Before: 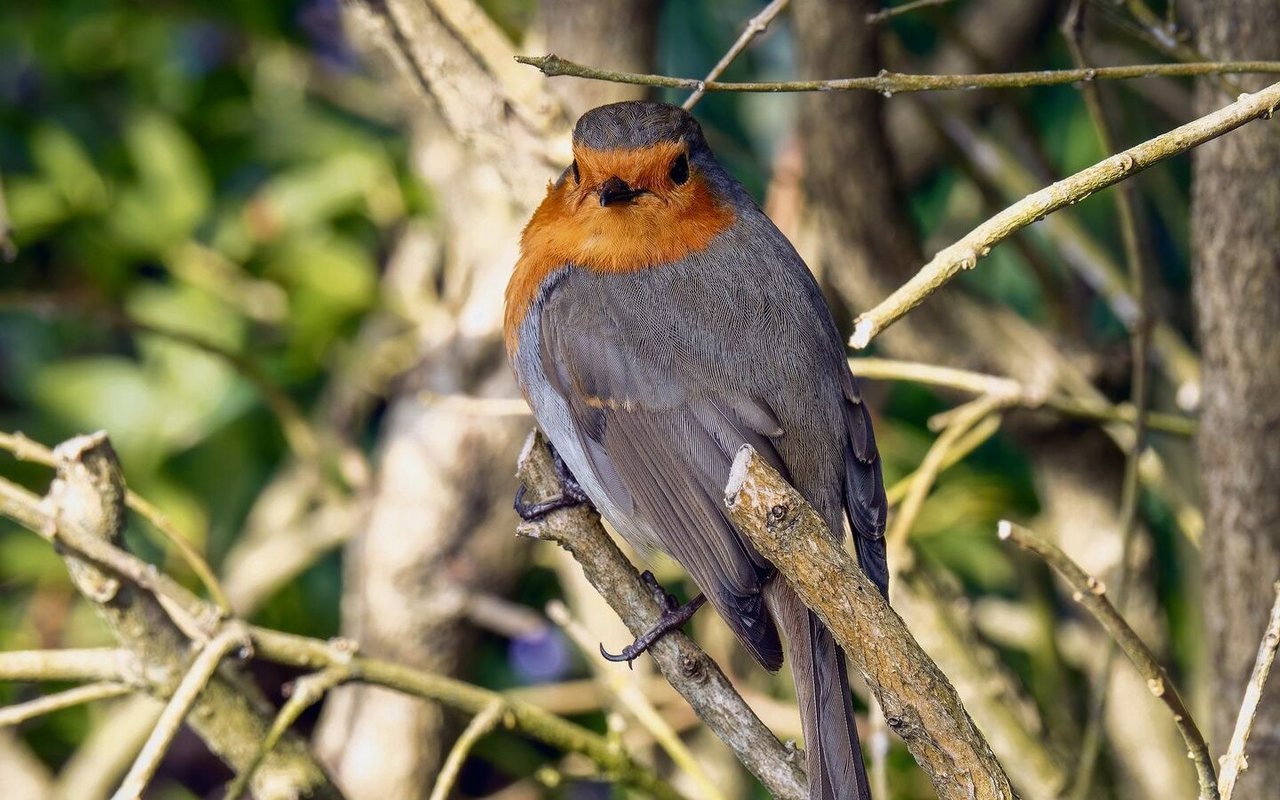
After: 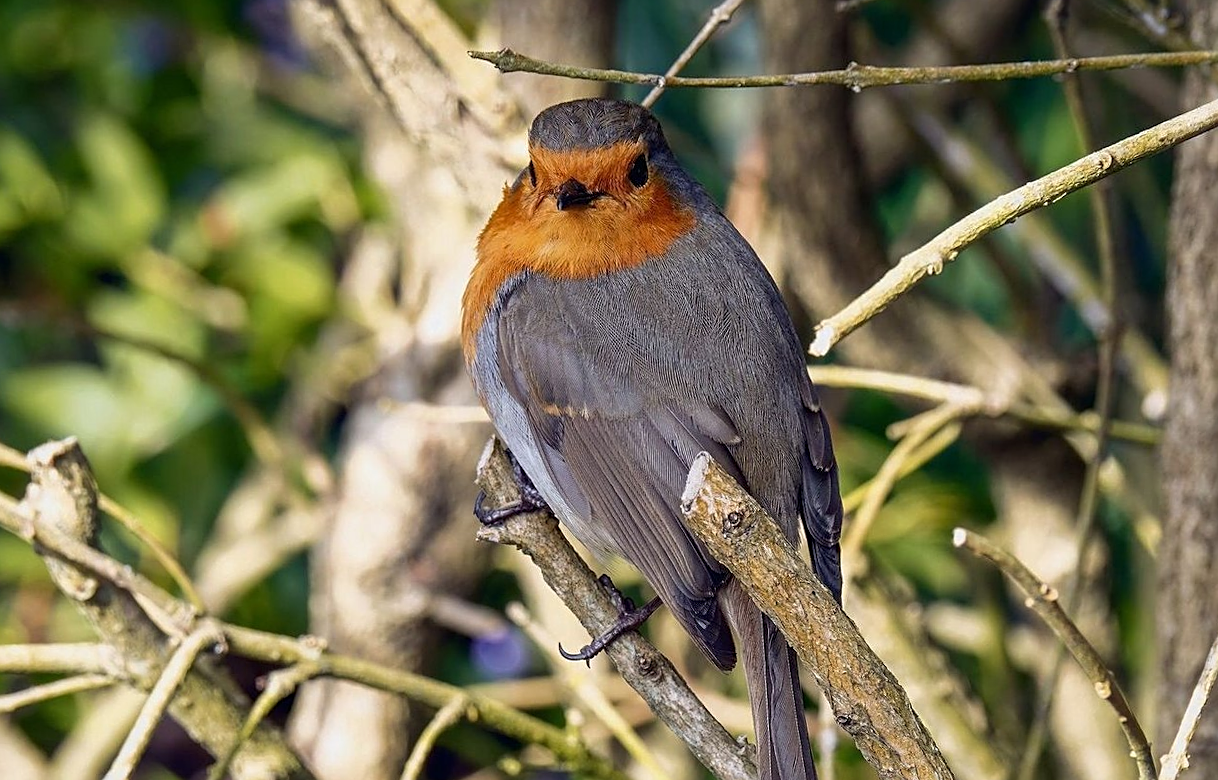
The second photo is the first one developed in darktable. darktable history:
rotate and perspective: rotation 0.074°, lens shift (vertical) 0.096, lens shift (horizontal) -0.041, crop left 0.043, crop right 0.952, crop top 0.024, crop bottom 0.979
sharpen: on, module defaults
